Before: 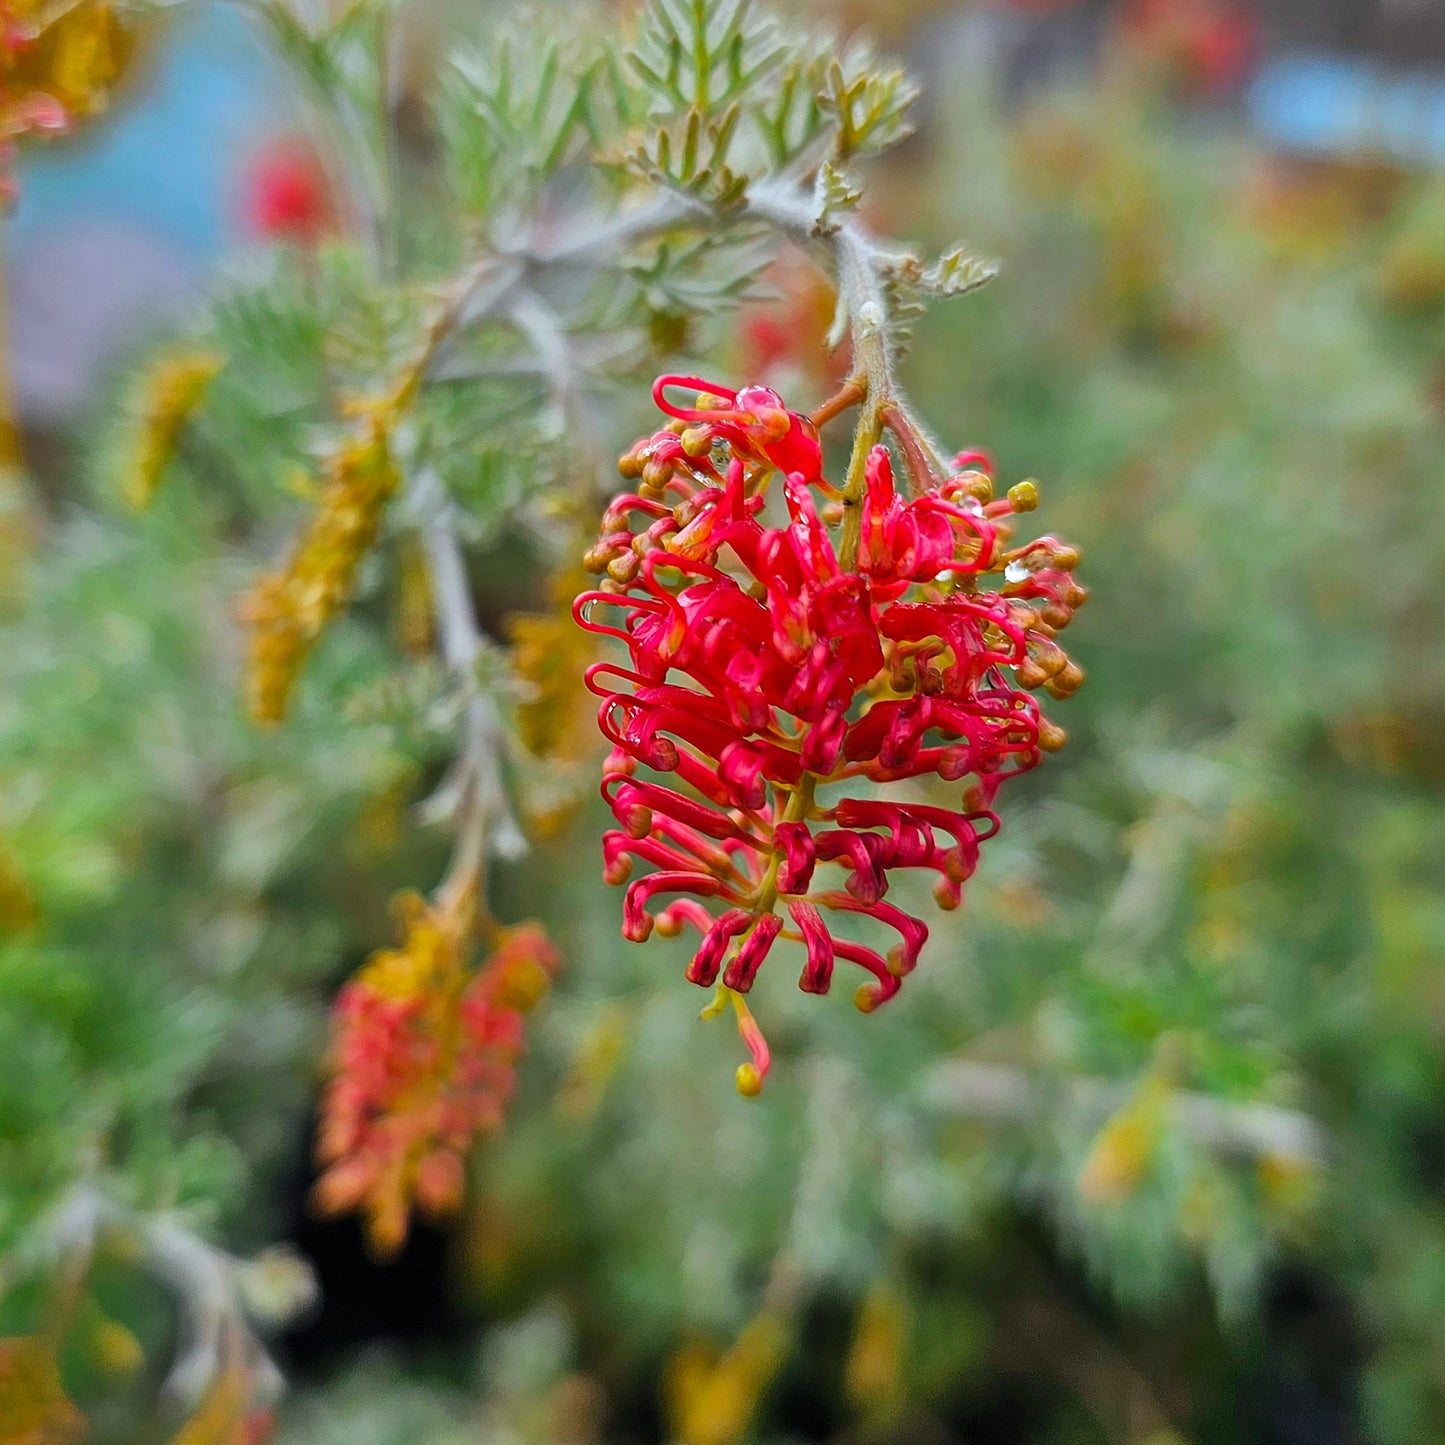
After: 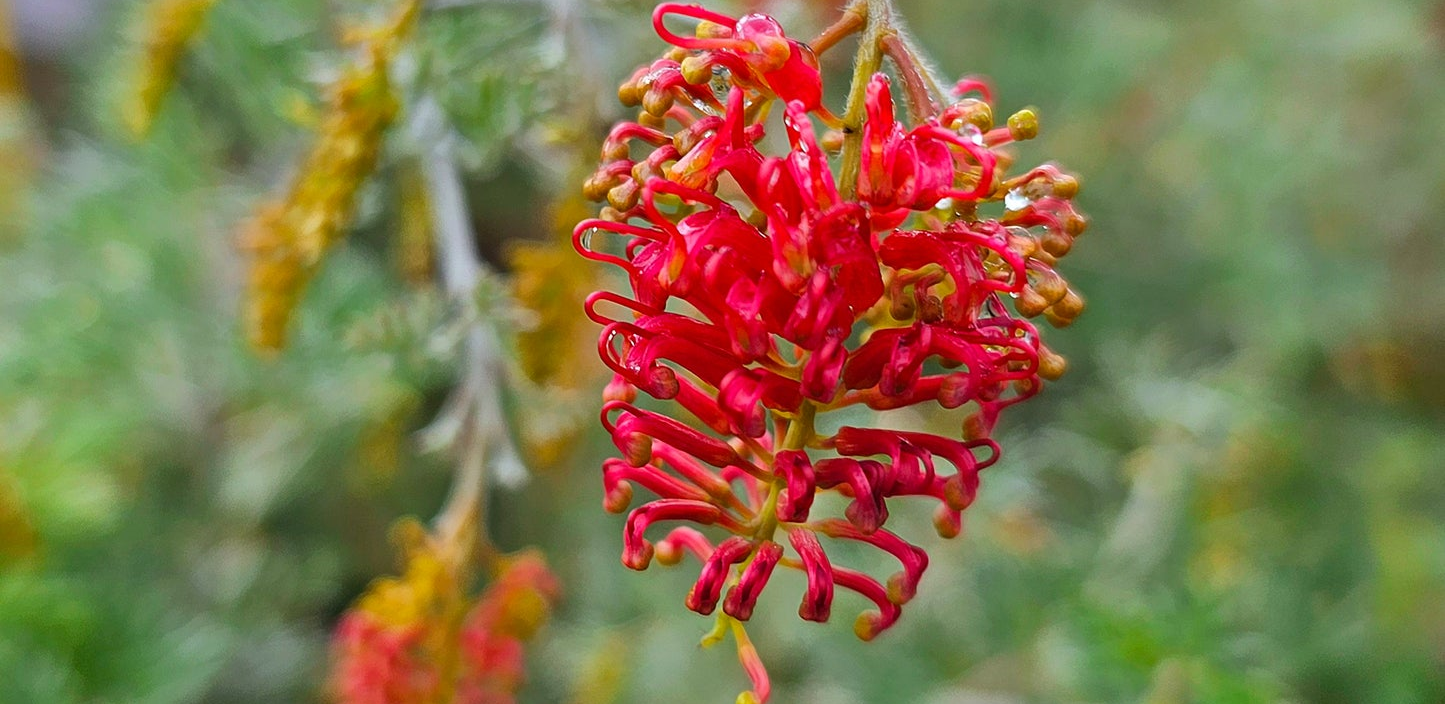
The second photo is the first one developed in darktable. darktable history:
crop and rotate: top 25.778%, bottom 25.446%
